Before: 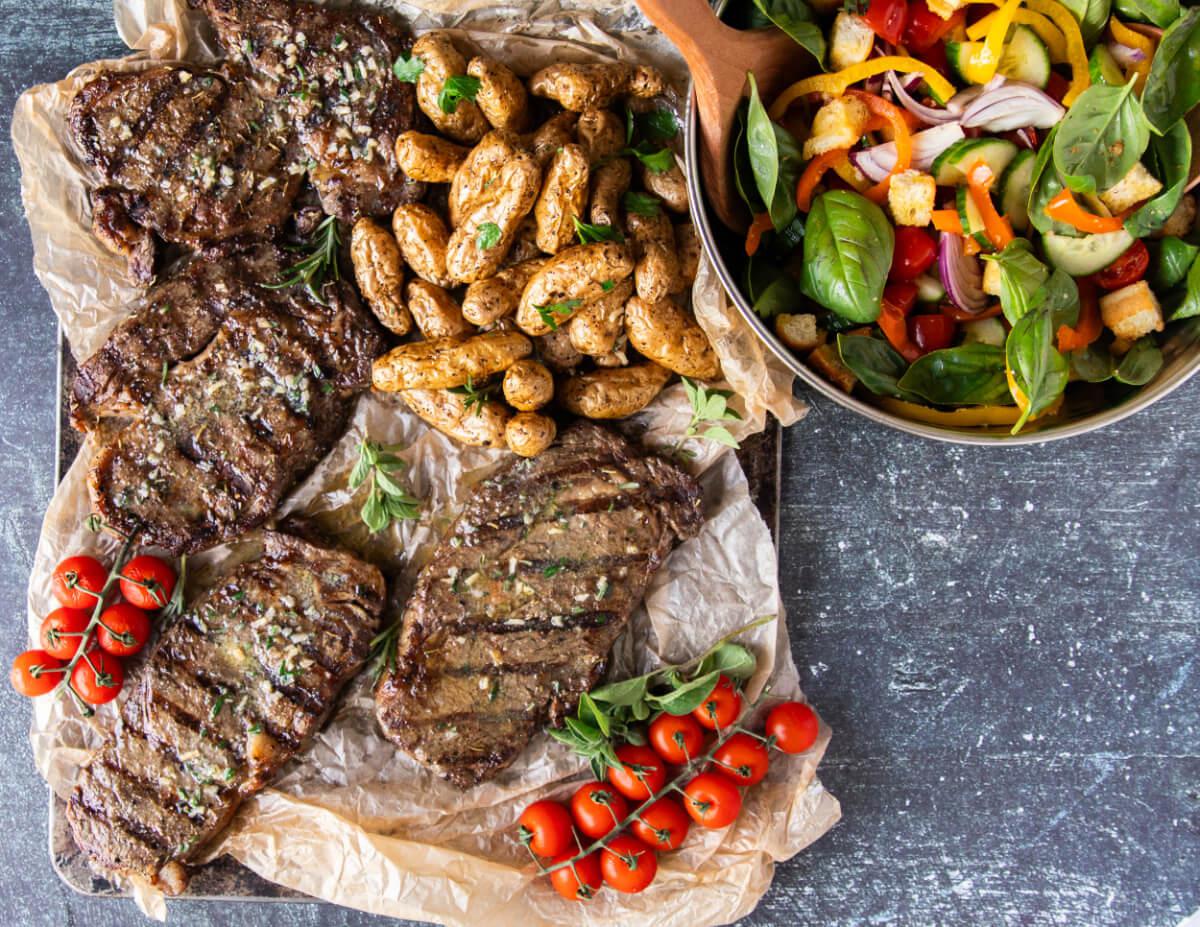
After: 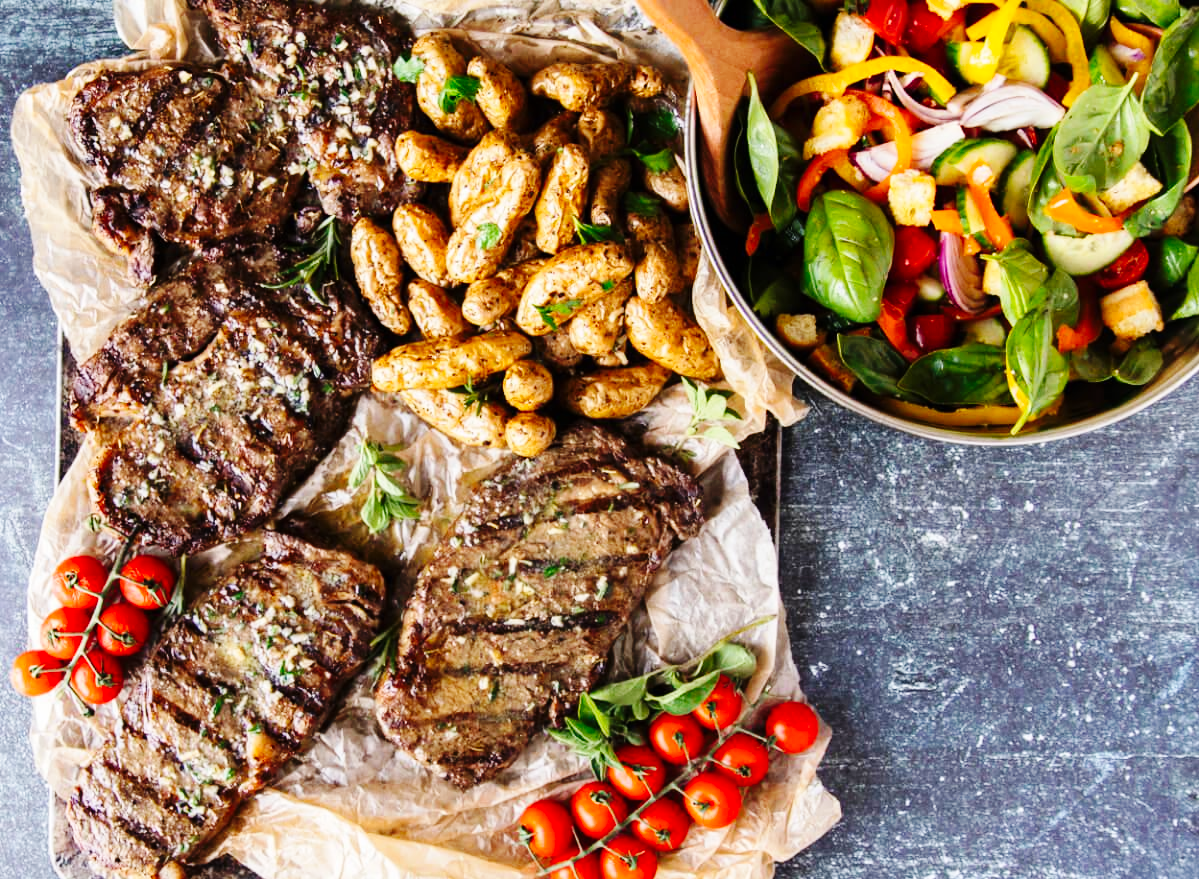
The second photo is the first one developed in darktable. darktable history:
crop and rotate: top 0%, bottom 5.097%
base curve: curves: ch0 [(0, 0) (0.036, 0.025) (0.121, 0.166) (0.206, 0.329) (0.605, 0.79) (1, 1)], preserve colors none
